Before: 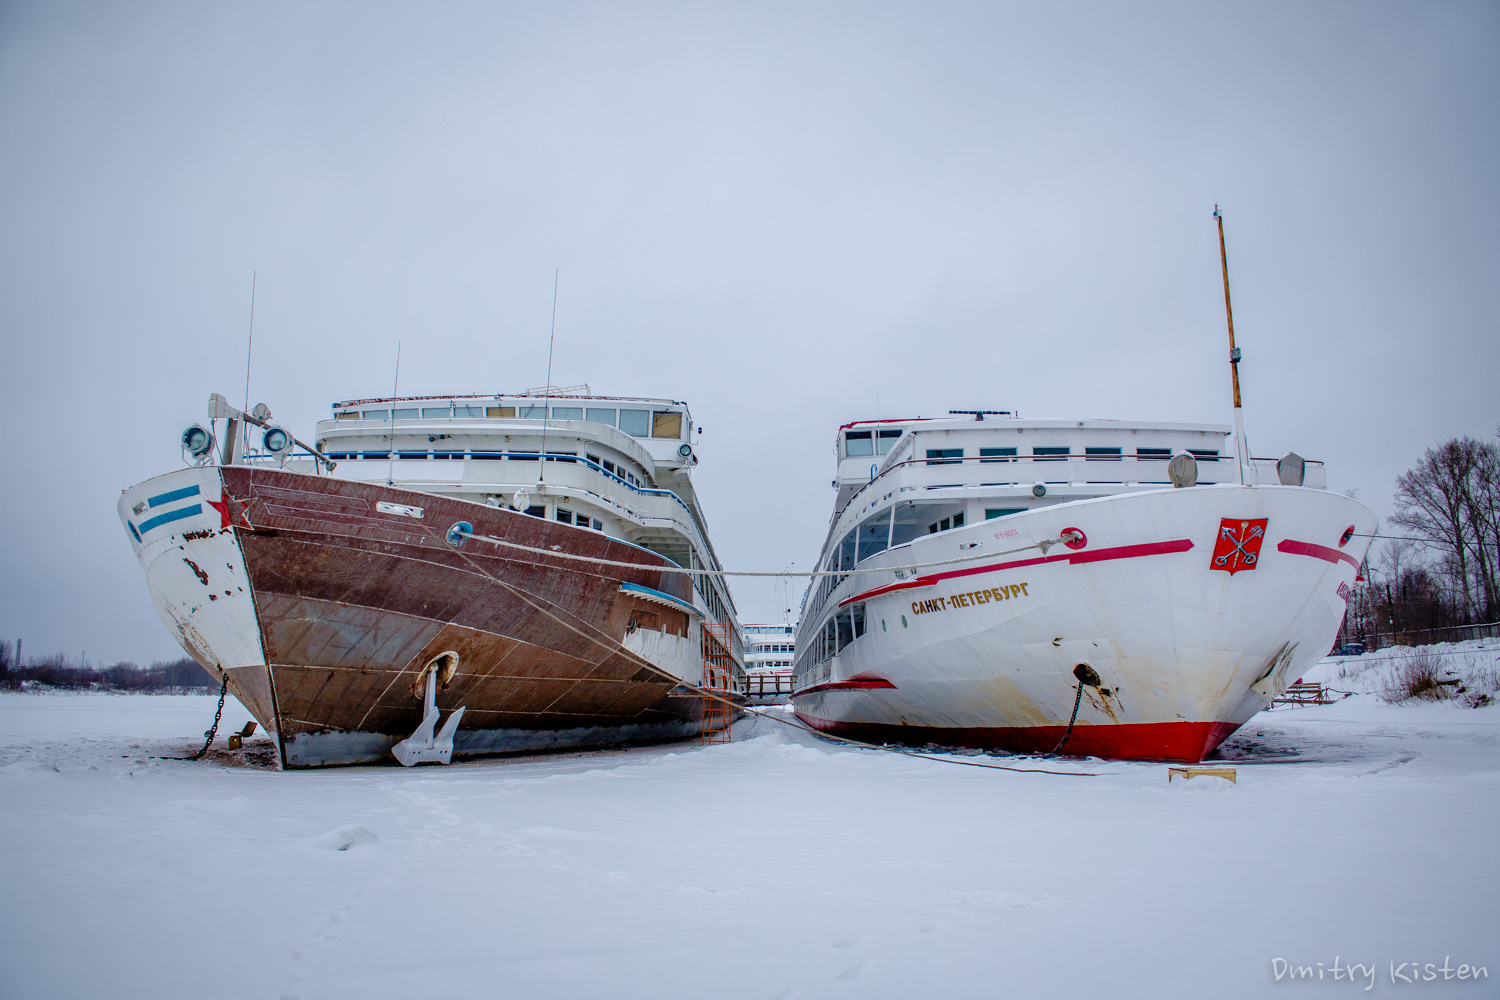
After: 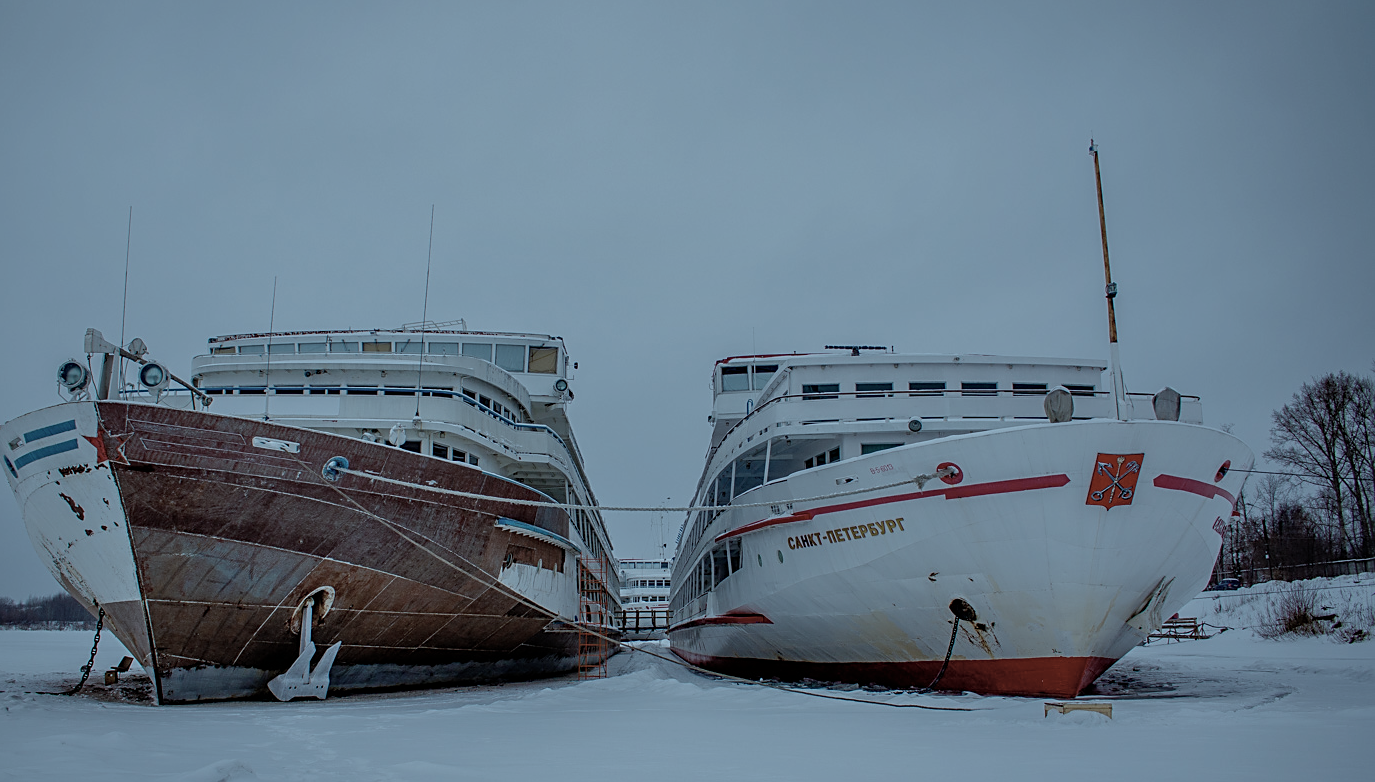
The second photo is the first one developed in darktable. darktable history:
sharpen: on, module defaults
crop: left 8.31%, top 6.527%, bottom 15.203%
color correction: highlights a* -12.96, highlights b* -17.88, saturation 0.7
contrast brightness saturation: saturation -0.05
base curve: curves: ch0 [(0, 0) (0.989, 0.992)], preserve colors none
shadows and highlights: low approximation 0.01, soften with gaussian
exposure: exposure -0.016 EV, compensate exposure bias true, compensate highlight preservation false
